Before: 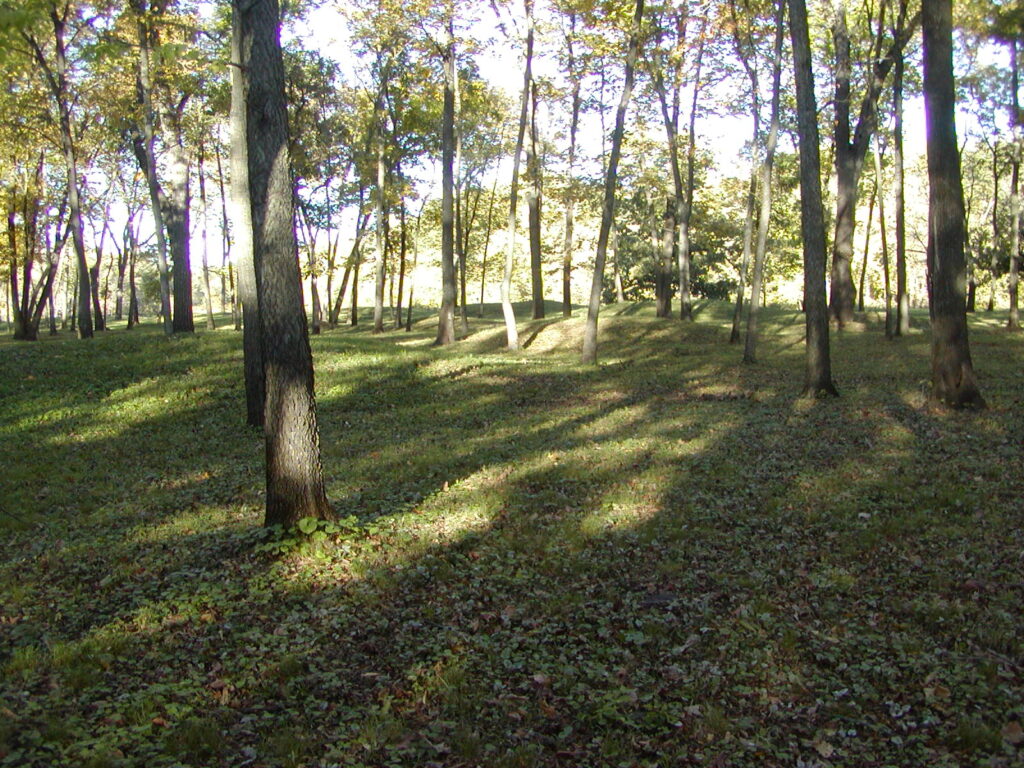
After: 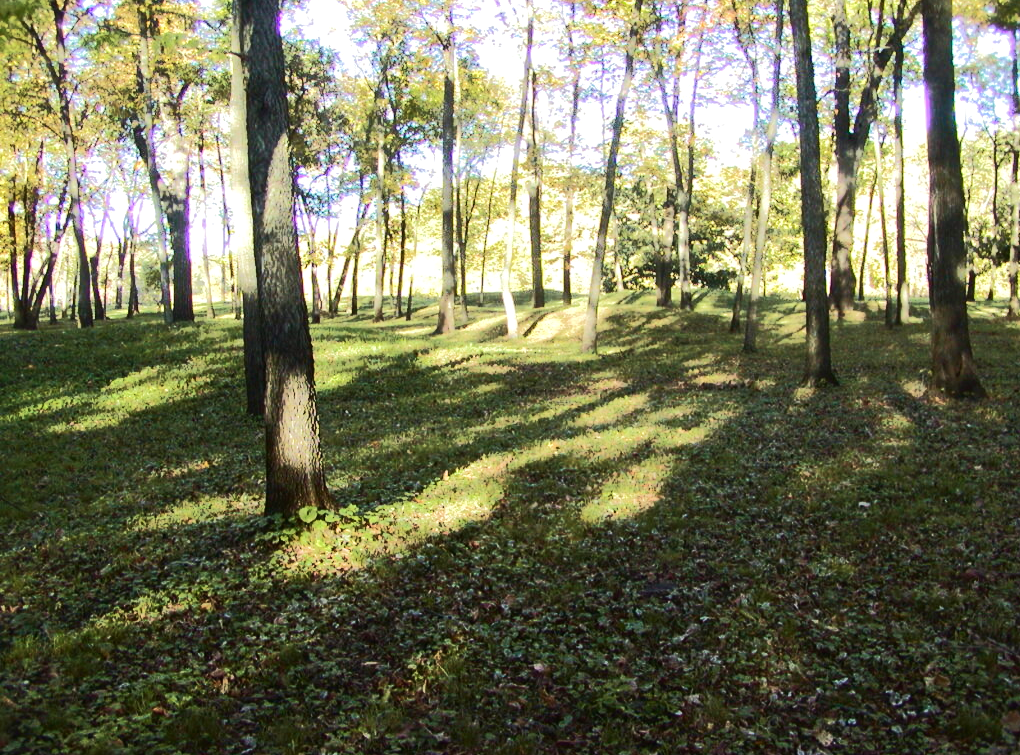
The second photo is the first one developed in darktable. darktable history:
velvia: on, module defaults
crop: top 1.492%, right 0.073%
tone equalizer: -8 EV 0.026 EV, -7 EV -0.014 EV, -6 EV 0.032 EV, -5 EV 0.052 EV, -4 EV 0.297 EV, -3 EV 0.634 EV, -2 EV 0.567 EV, -1 EV 0.188 EV, +0 EV 0.017 EV, edges refinement/feathering 500, mask exposure compensation -1.57 EV, preserve details no
tone curve: curves: ch0 [(0, 0) (0.003, 0.015) (0.011, 0.019) (0.025, 0.025) (0.044, 0.039) (0.069, 0.053) (0.1, 0.076) (0.136, 0.107) (0.177, 0.143) (0.224, 0.19) (0.277, 0.253) (0.335, 0.32) (0.399, 0.412) (0.468, 0.524) (0.543, 0.668) (0.623, 0.717) (0.709, 0.769) (0.801, 0.82) (0.898, 0.865) (1, 1)], color space Lab, independent channels, preserve colors none
